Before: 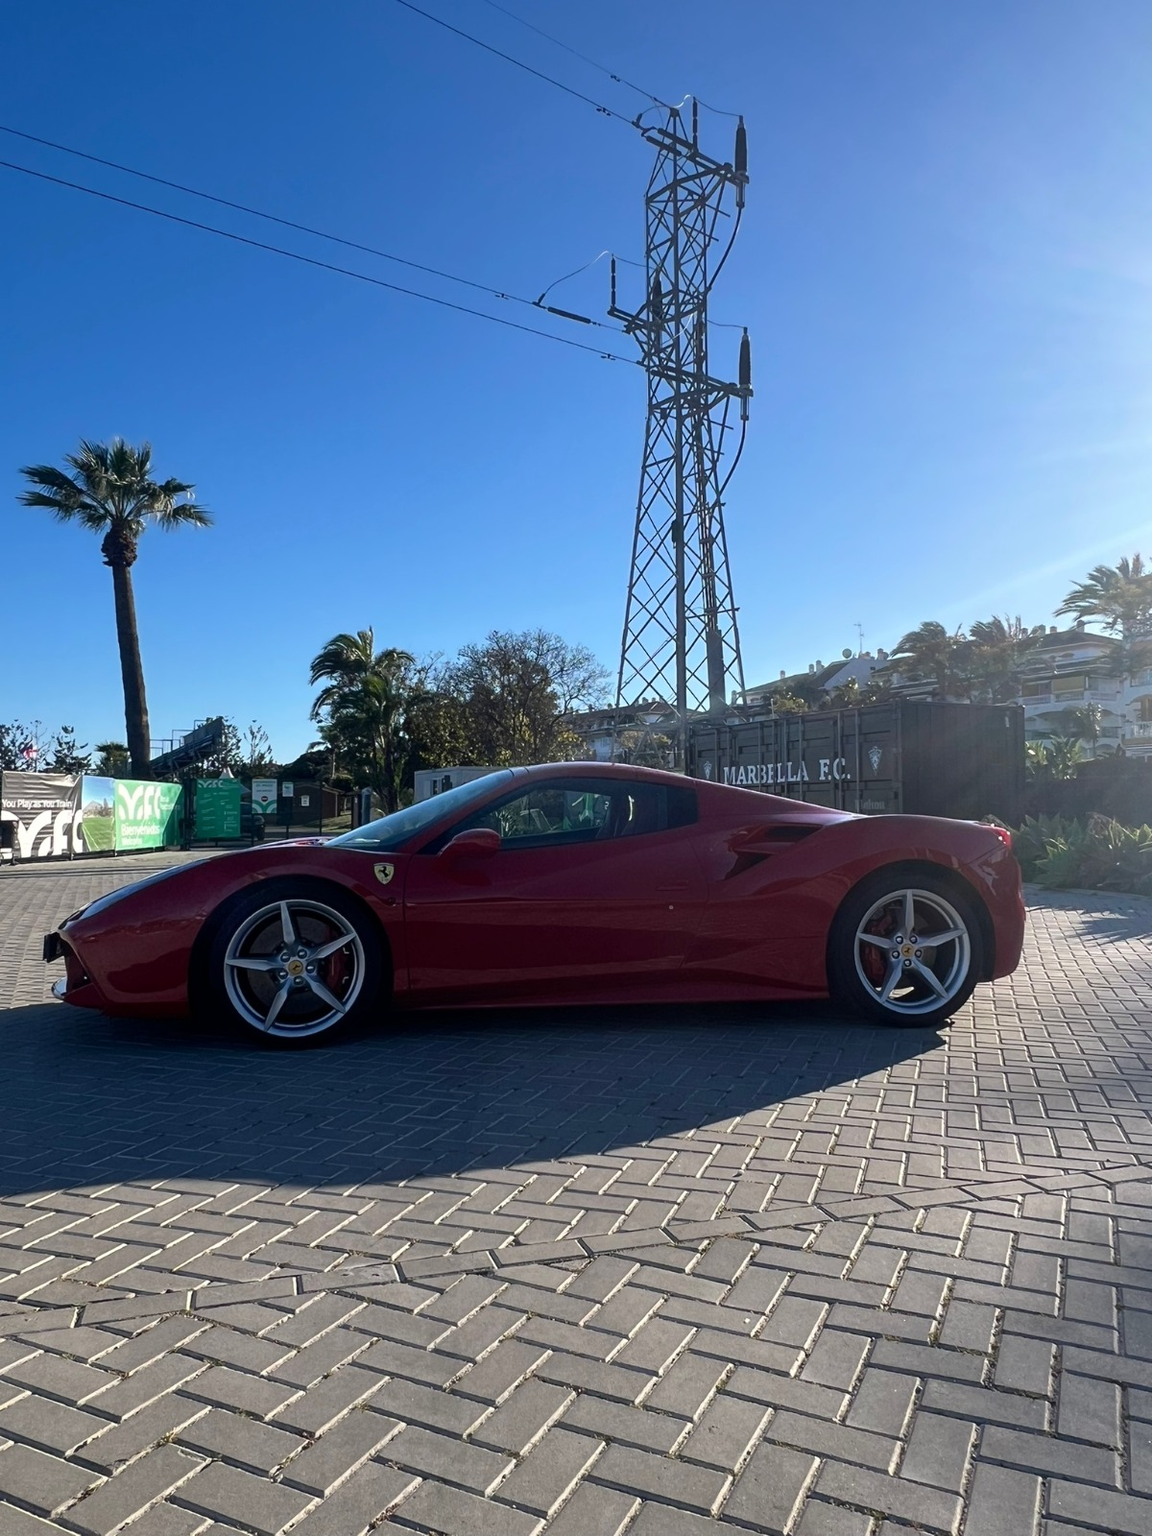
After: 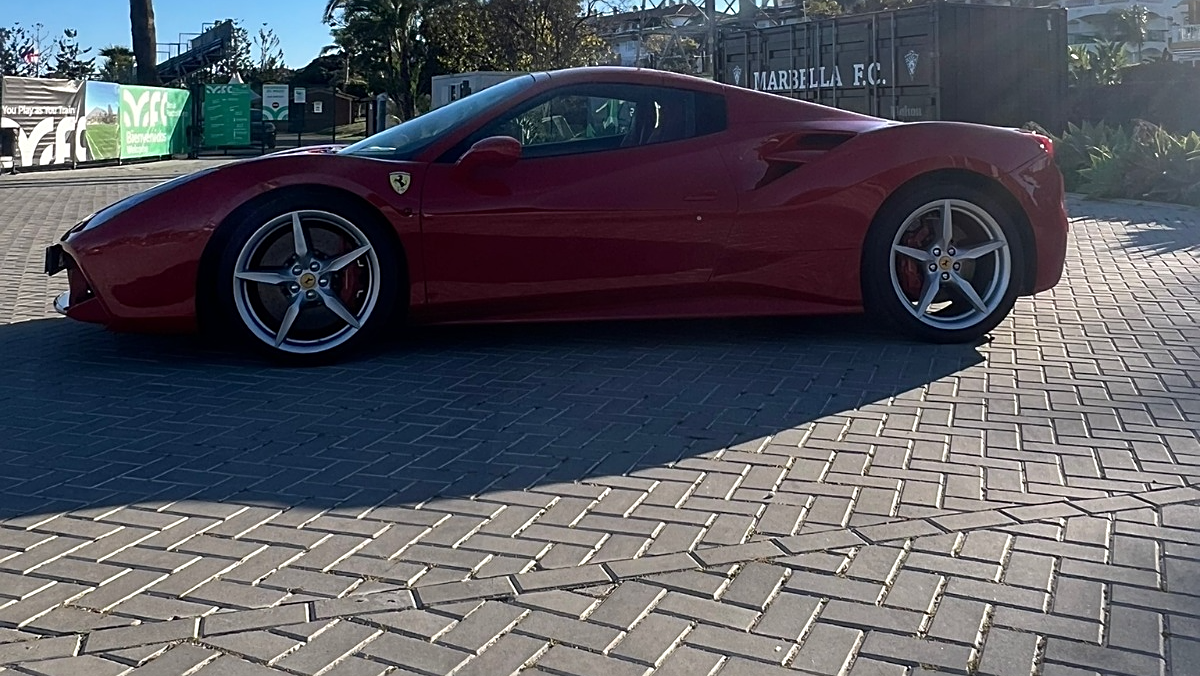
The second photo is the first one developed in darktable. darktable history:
crop: top 45.472%, bottom 12.224%
sharpen: on, module defaults
